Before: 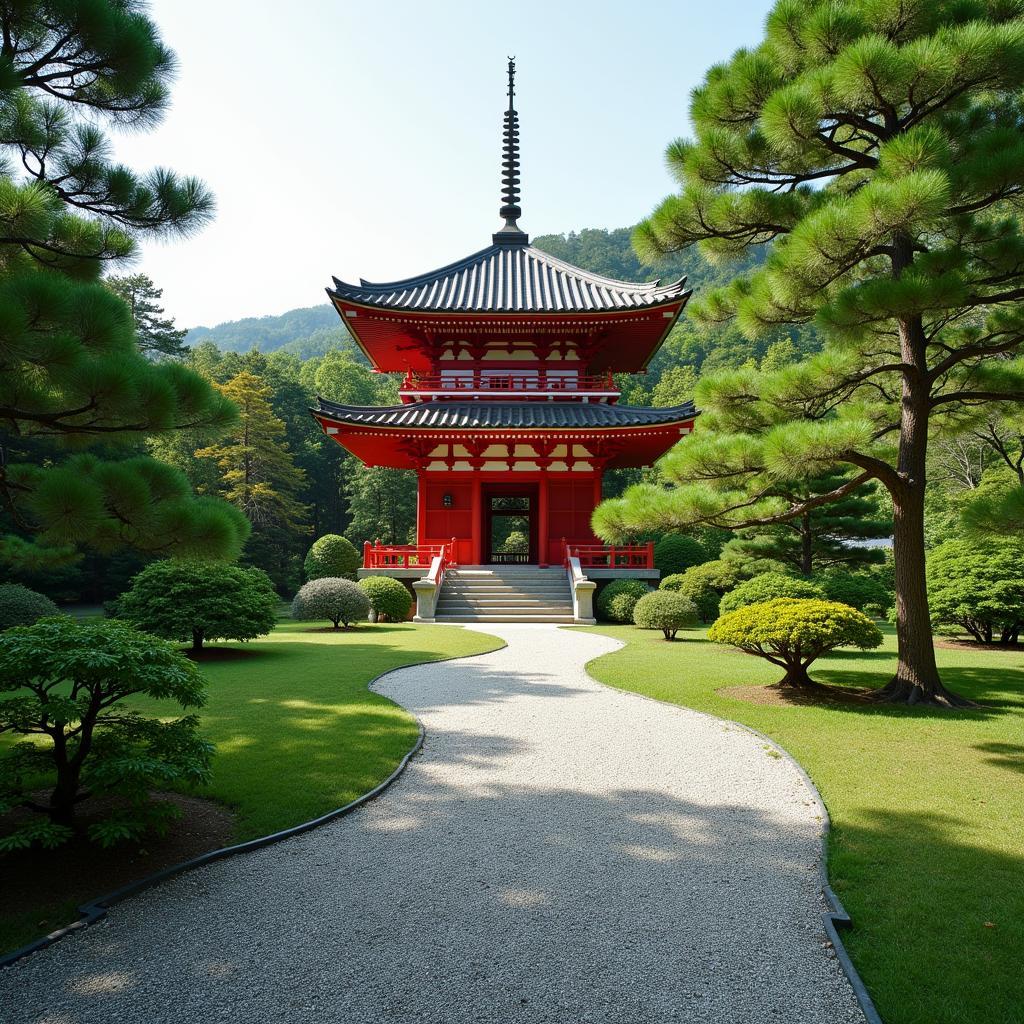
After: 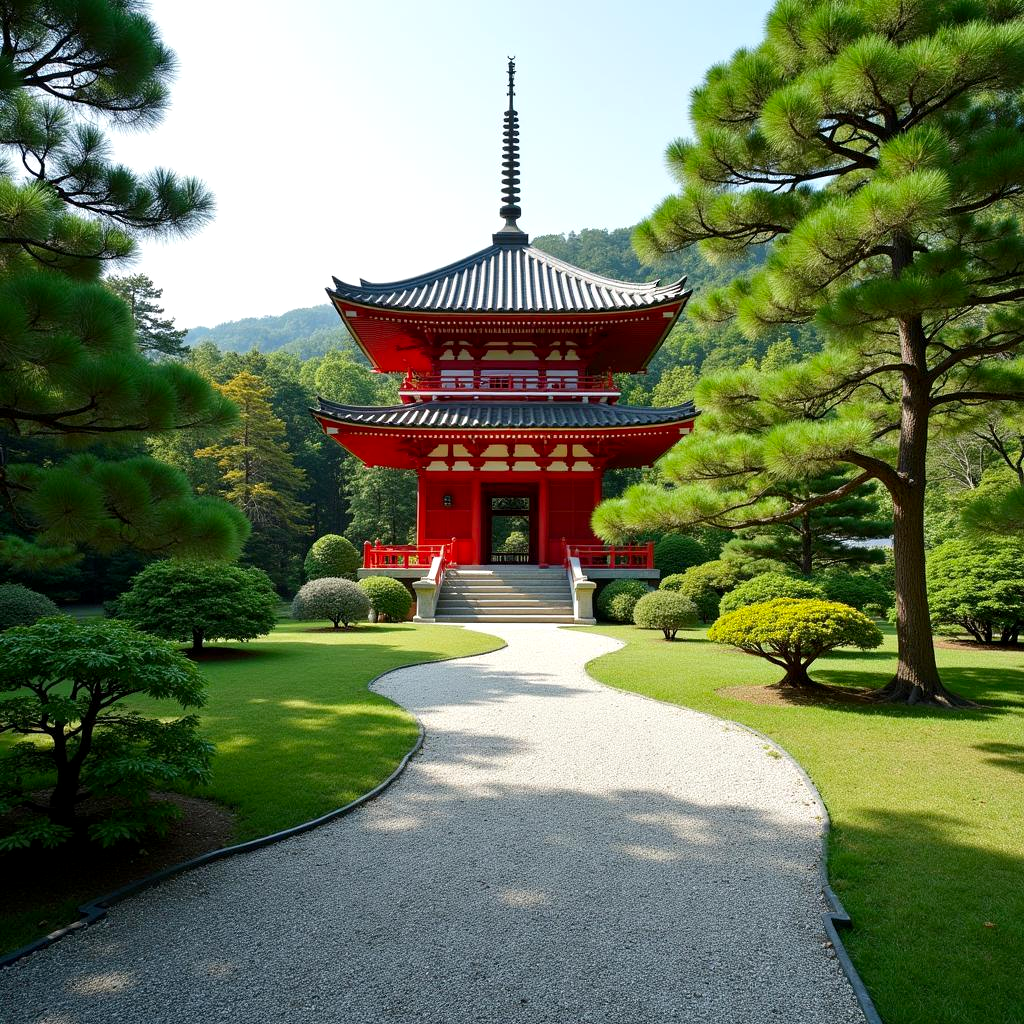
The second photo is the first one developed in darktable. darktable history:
vibrance: on, module defaults
rotate and perspective: crop left 0, crop top 0
exposure: black level correction 0.002, exposure 0.15 EV, compensate highlight preservation false
